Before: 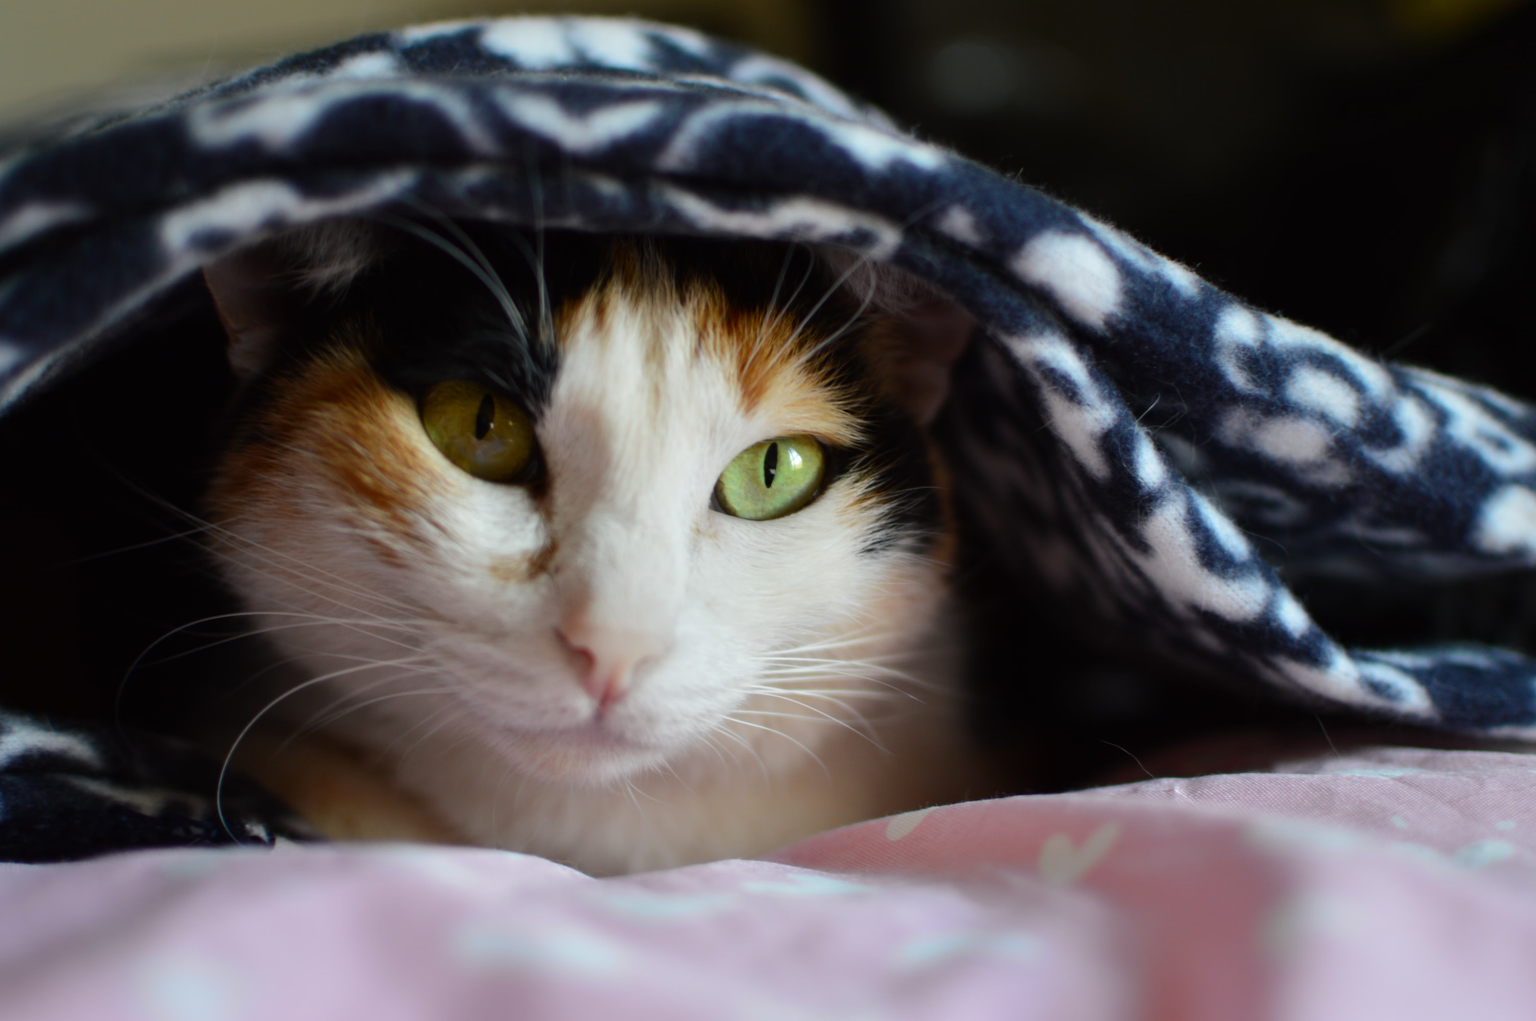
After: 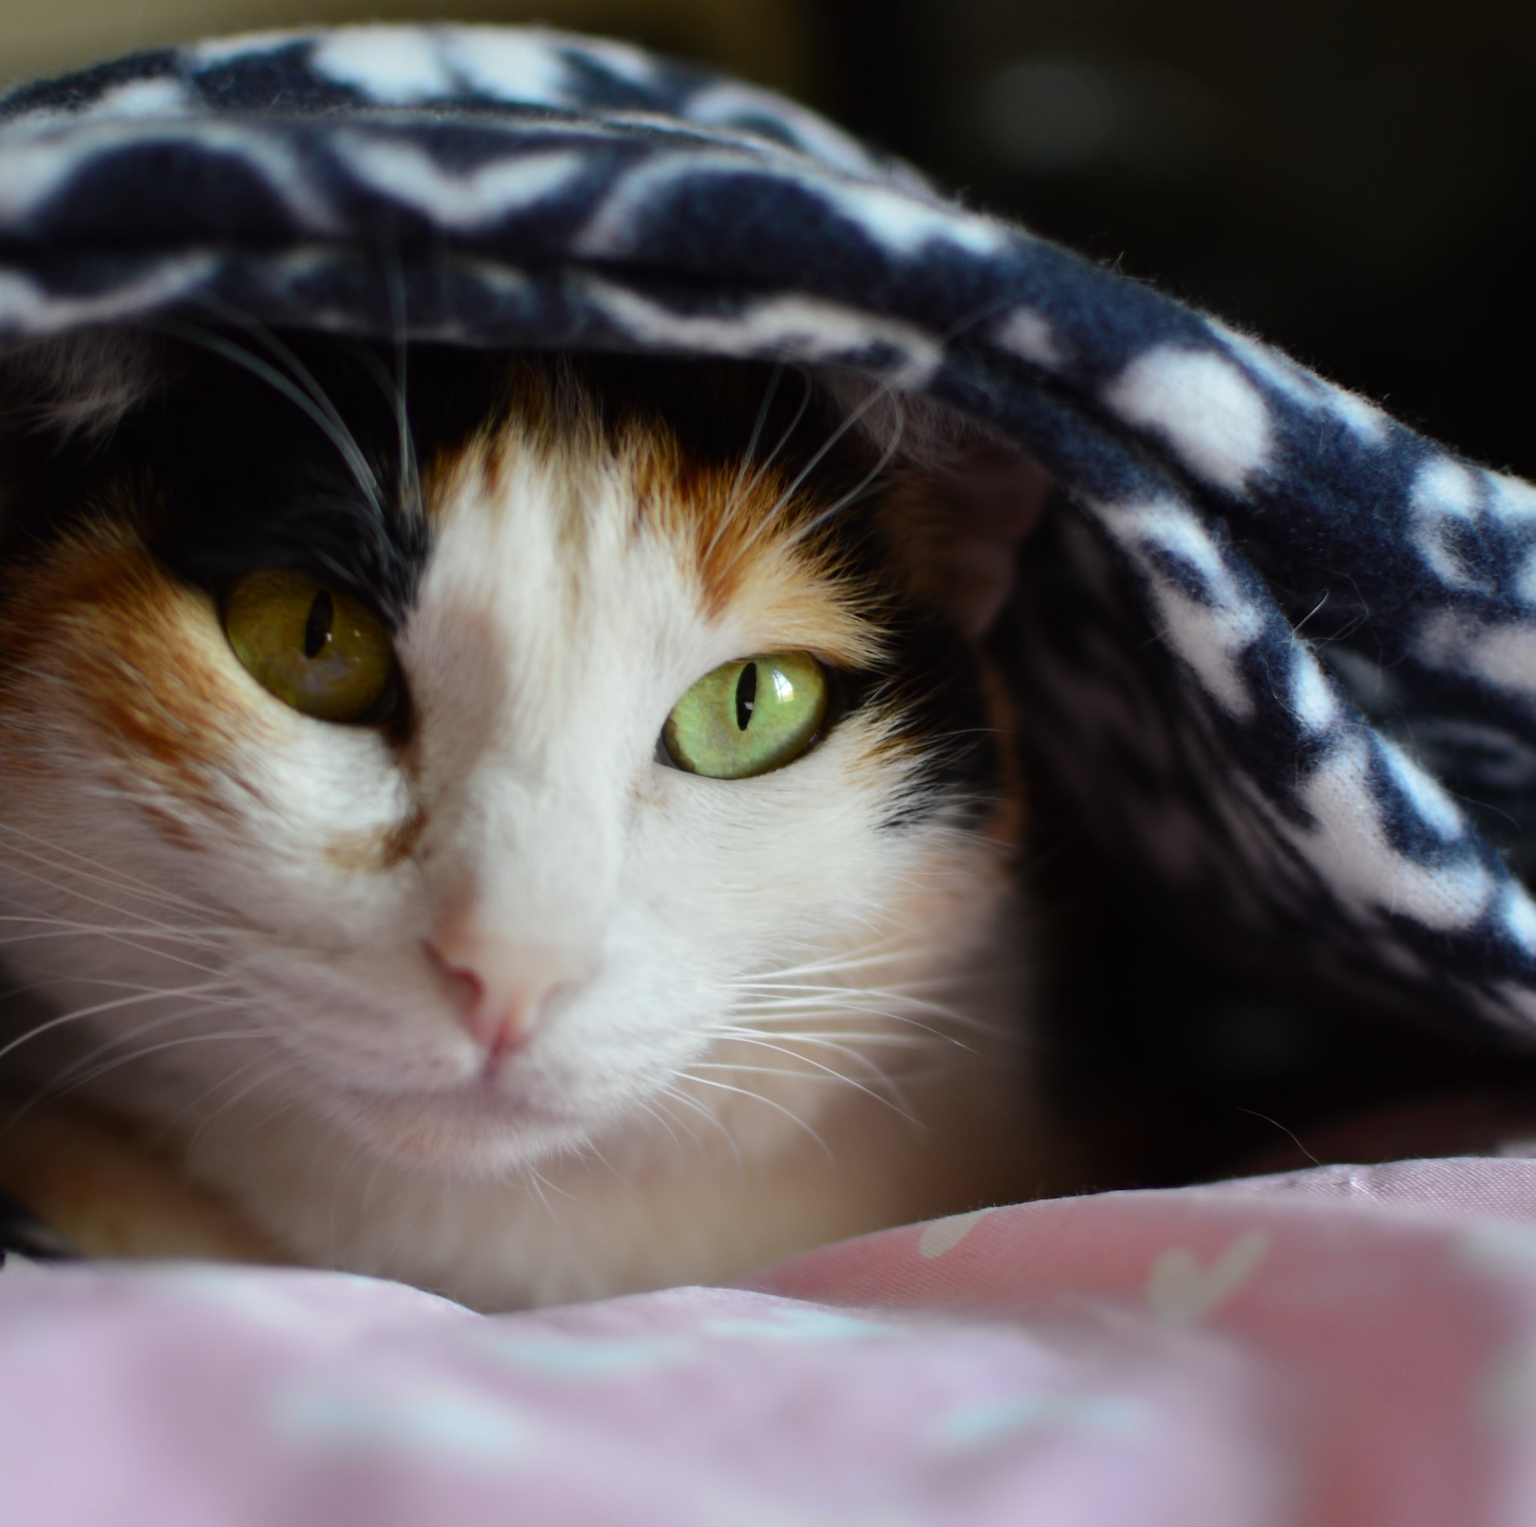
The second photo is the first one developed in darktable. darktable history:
sharpen: on, module defaults
crop and rotate: left 17.732%, right 15.423%
base curve: curves: ch0 [(0, 0) (0.472, 0.455) (1, 1)], preserve colors none
